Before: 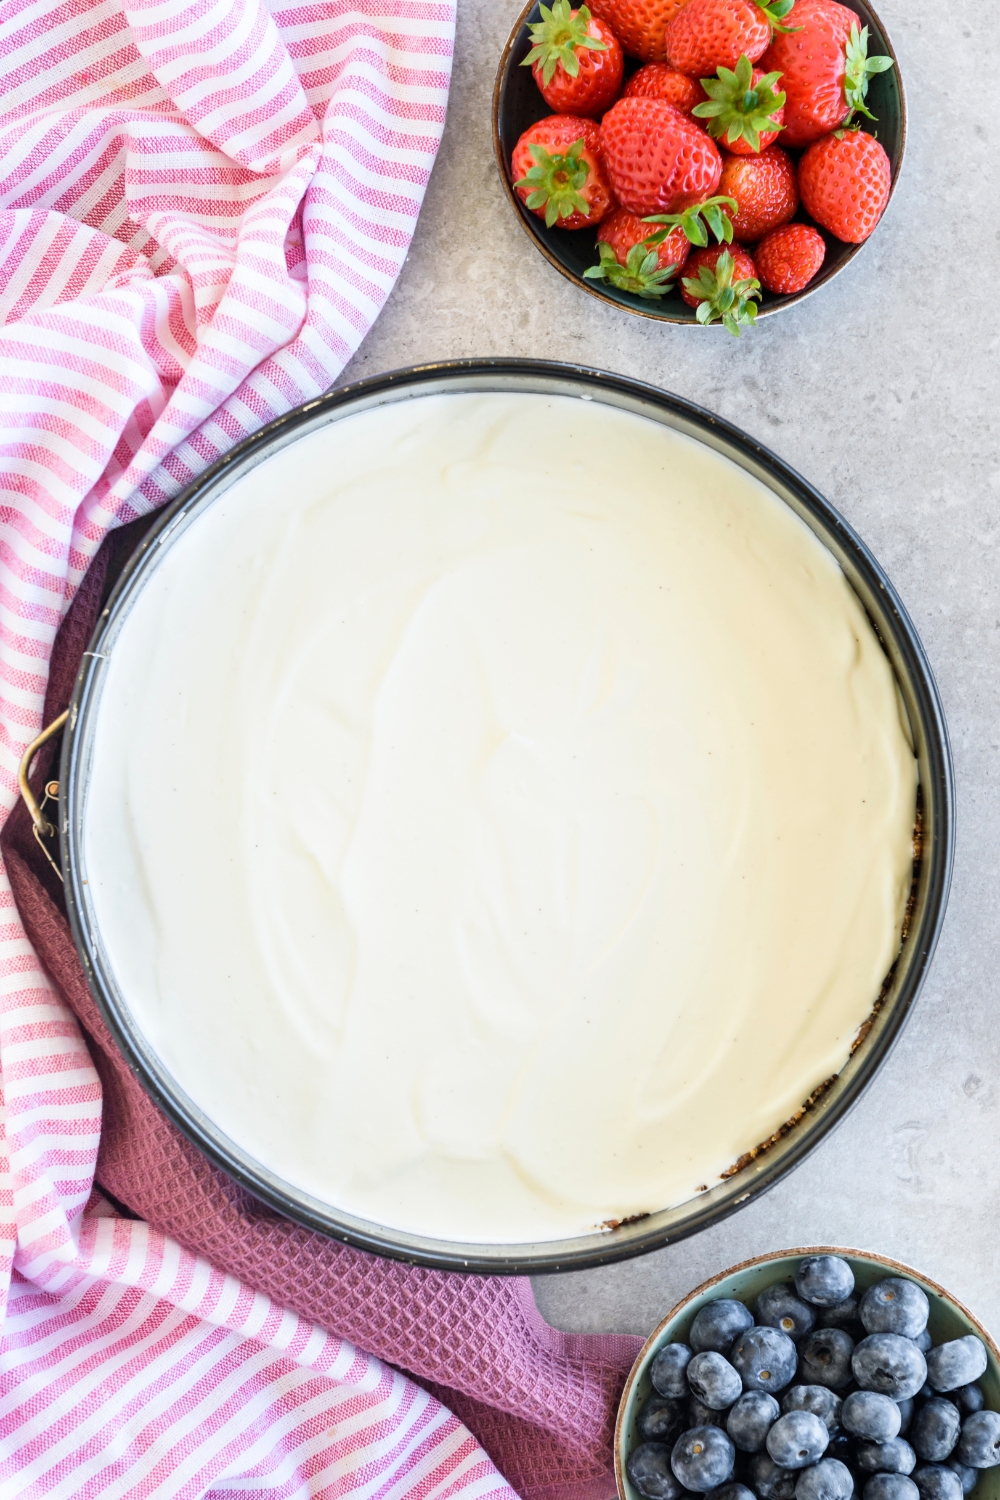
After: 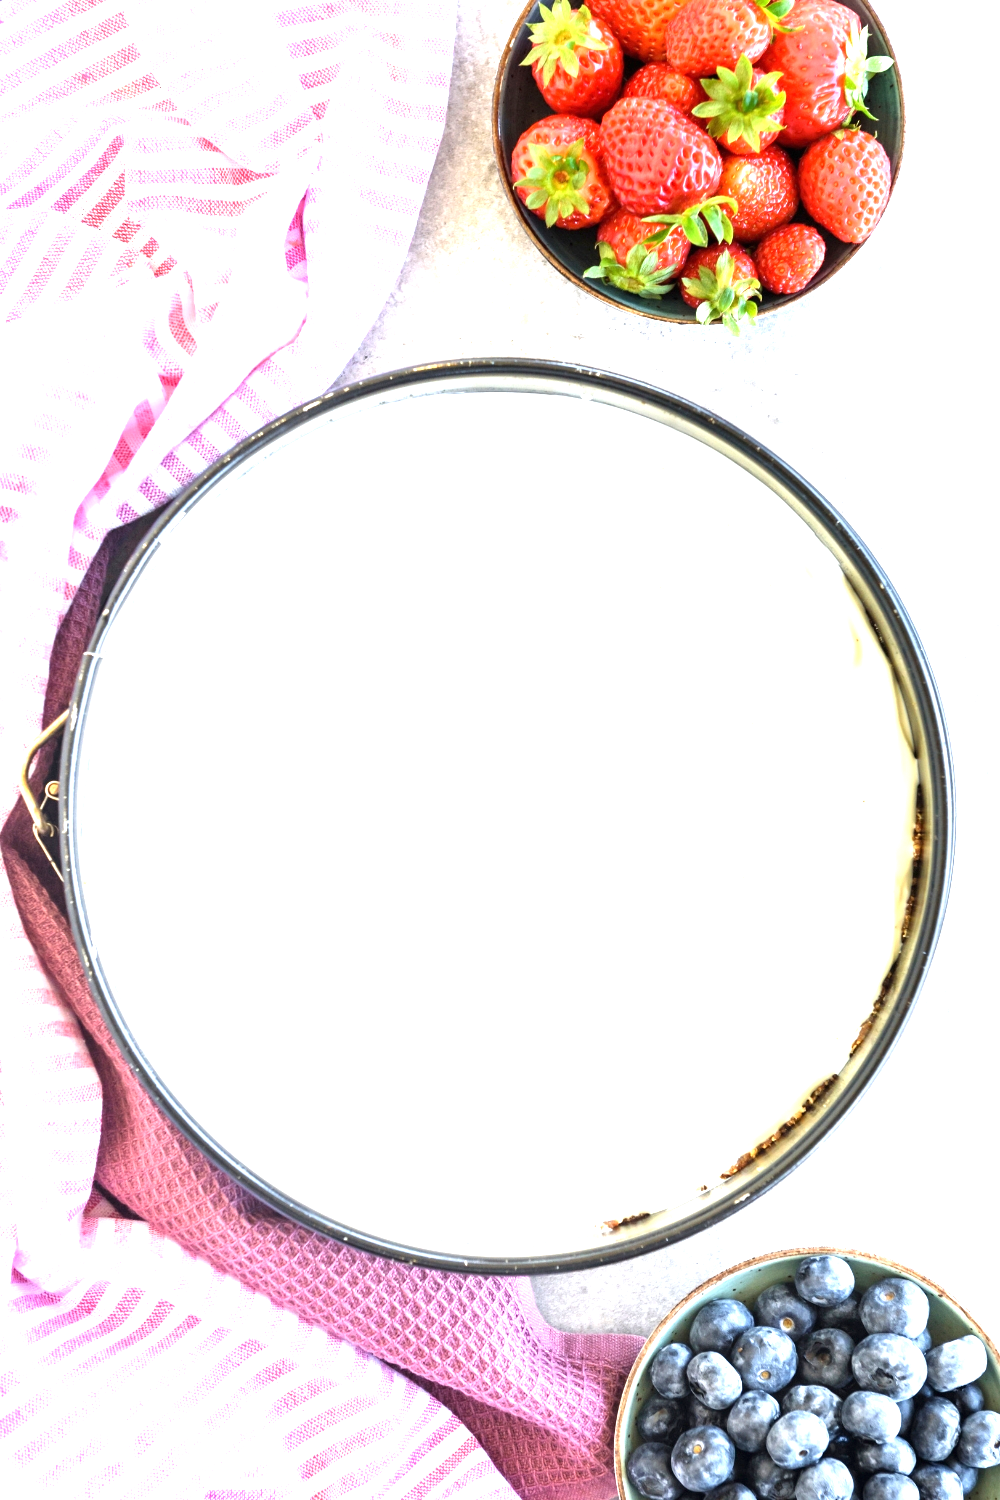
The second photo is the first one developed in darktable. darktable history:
exposure: black level correction 0, exposure 1.388 EV, compensate exposure bias true, compensate highlight preservation false
